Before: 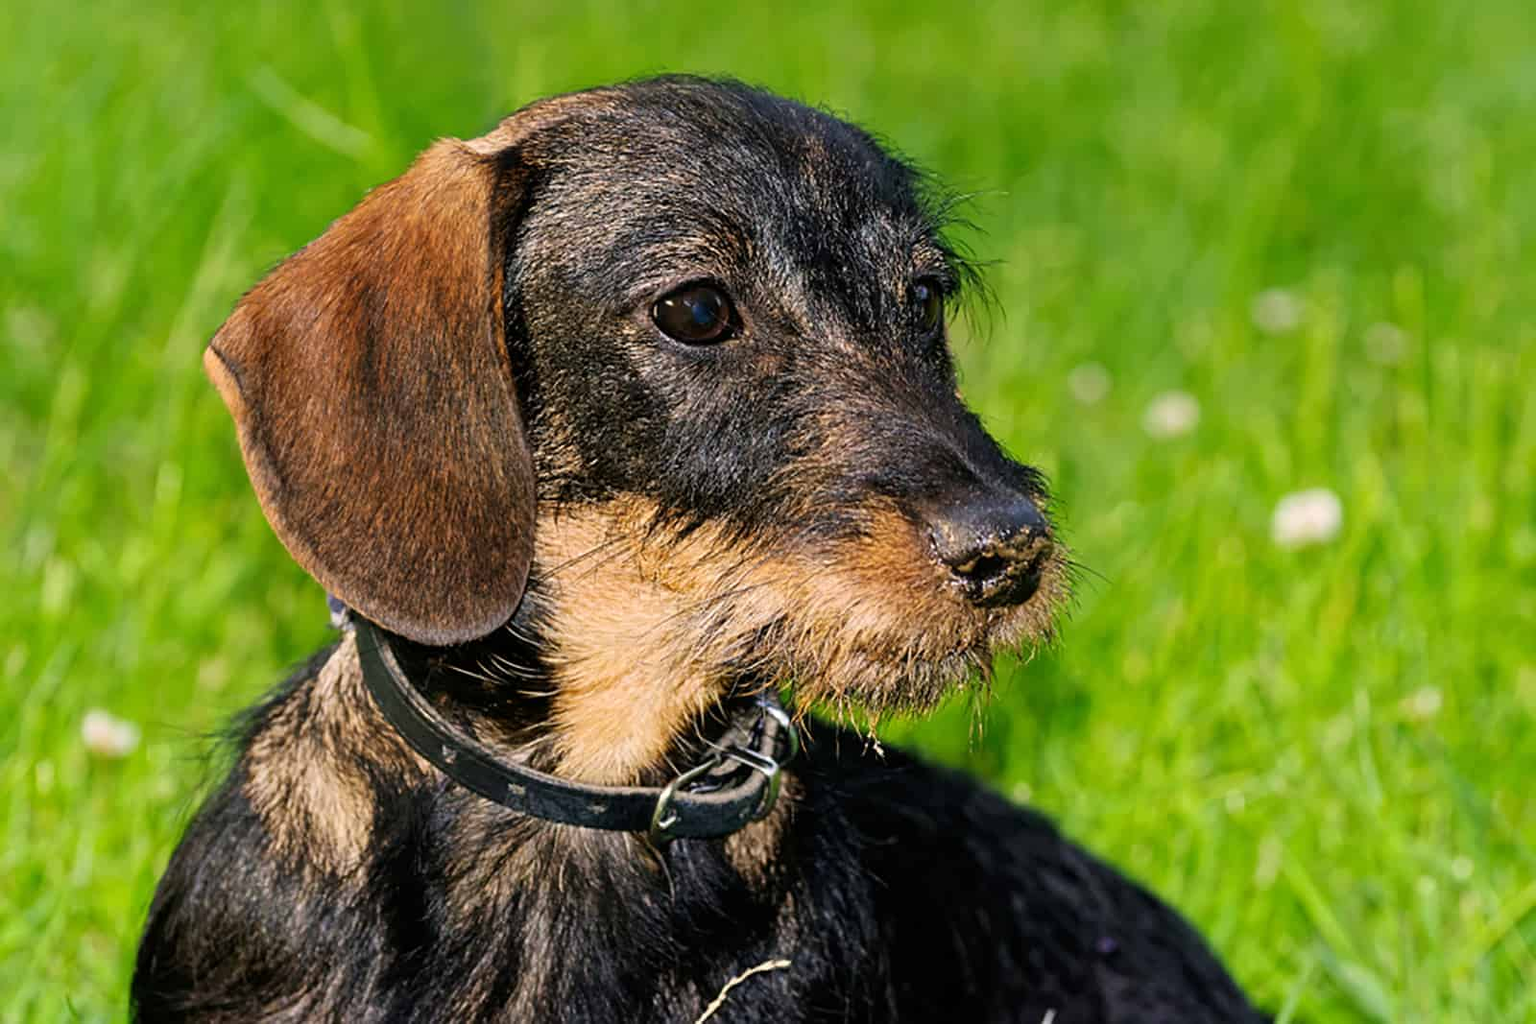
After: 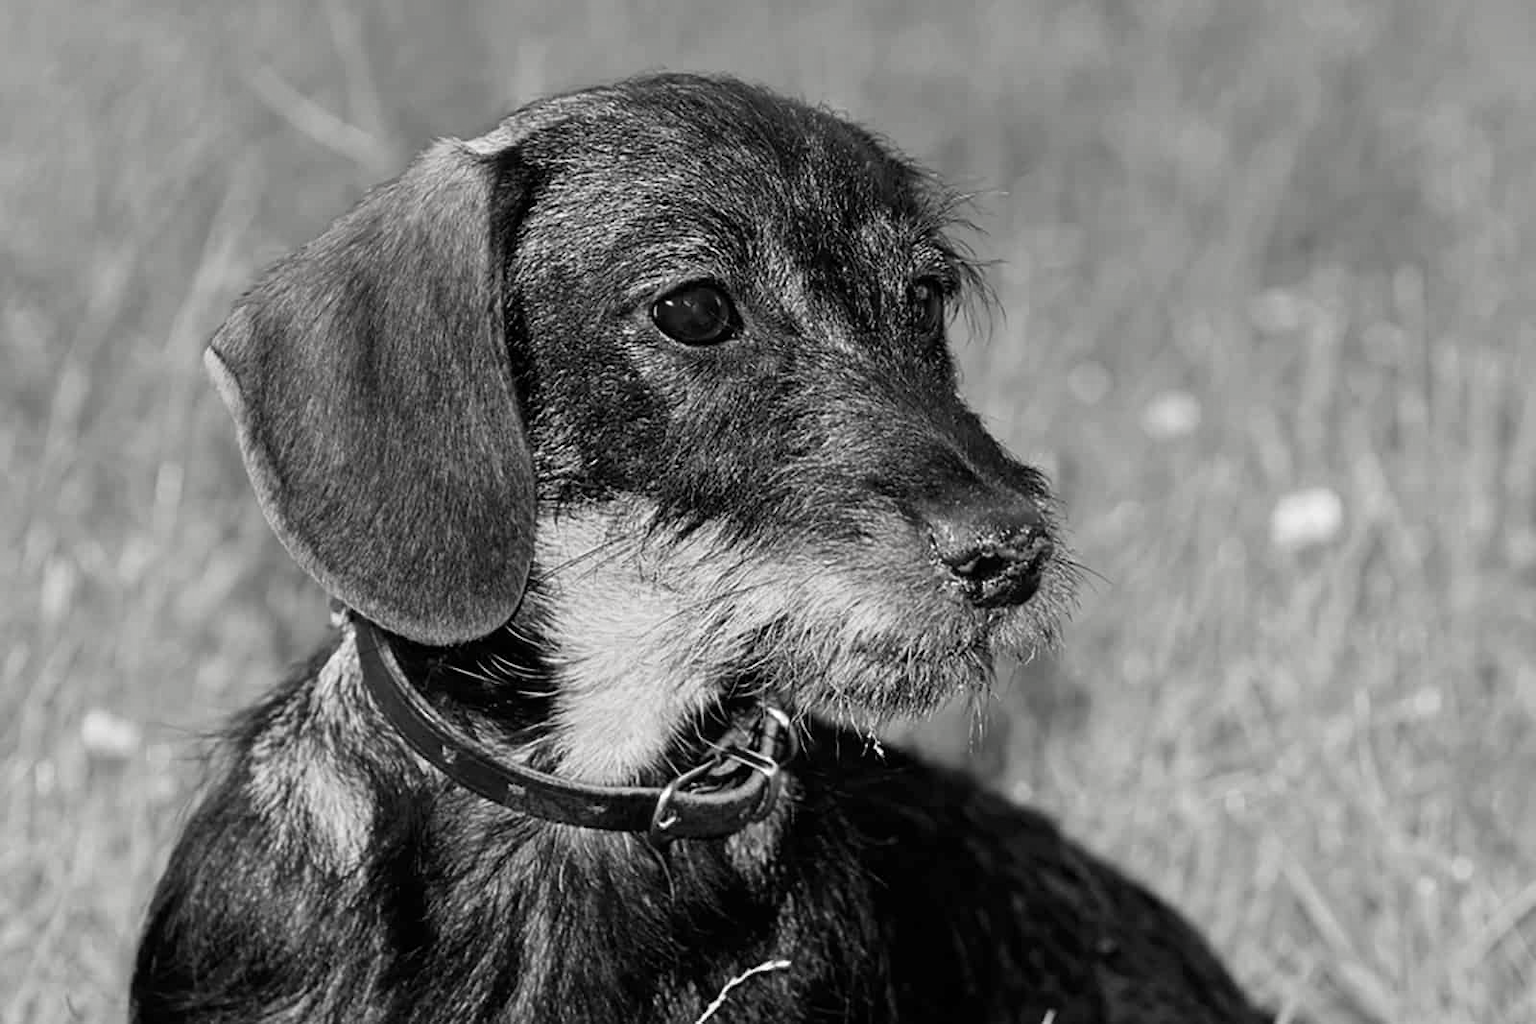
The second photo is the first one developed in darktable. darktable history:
contrast brightness saturation: saturation -0.983
